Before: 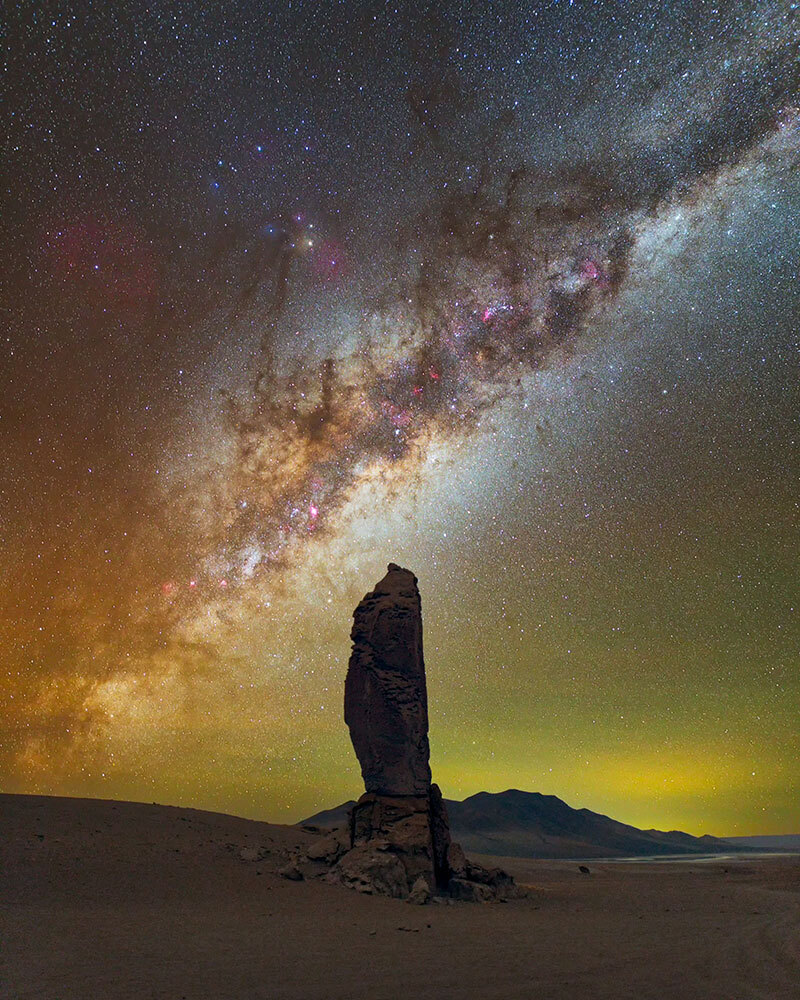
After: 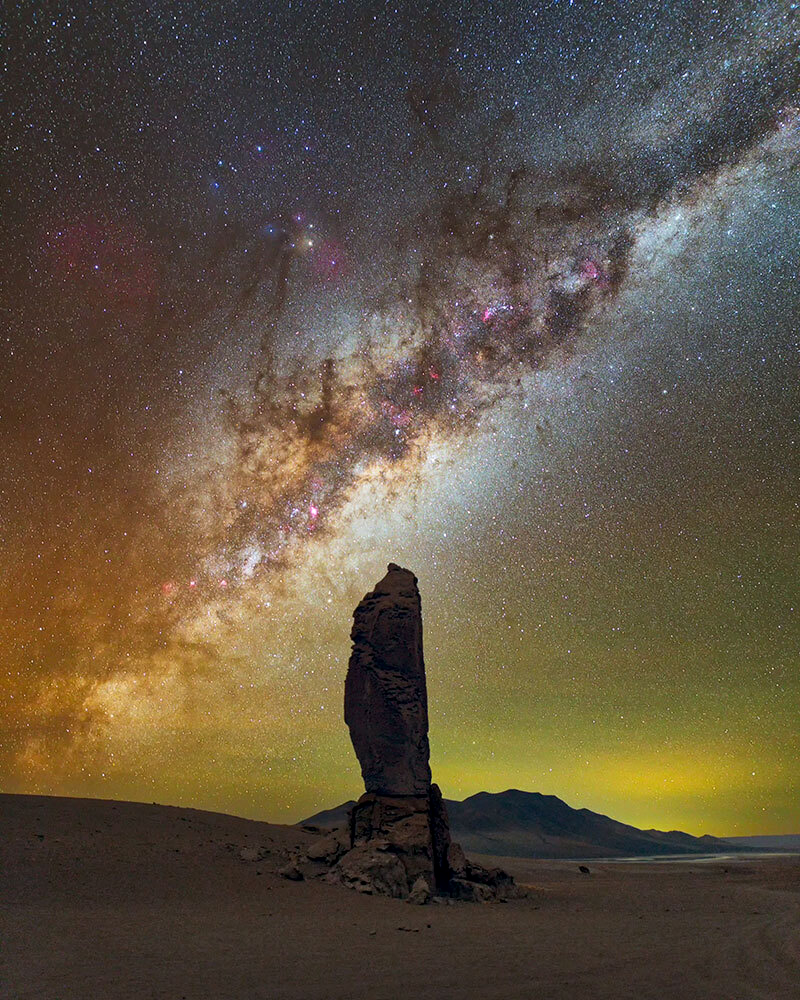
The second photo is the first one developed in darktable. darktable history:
local contrast: mode bilateral grid, contrast 20, coarseness 50, detail 120%, midtone range 0.2
white balance: emerald 1
